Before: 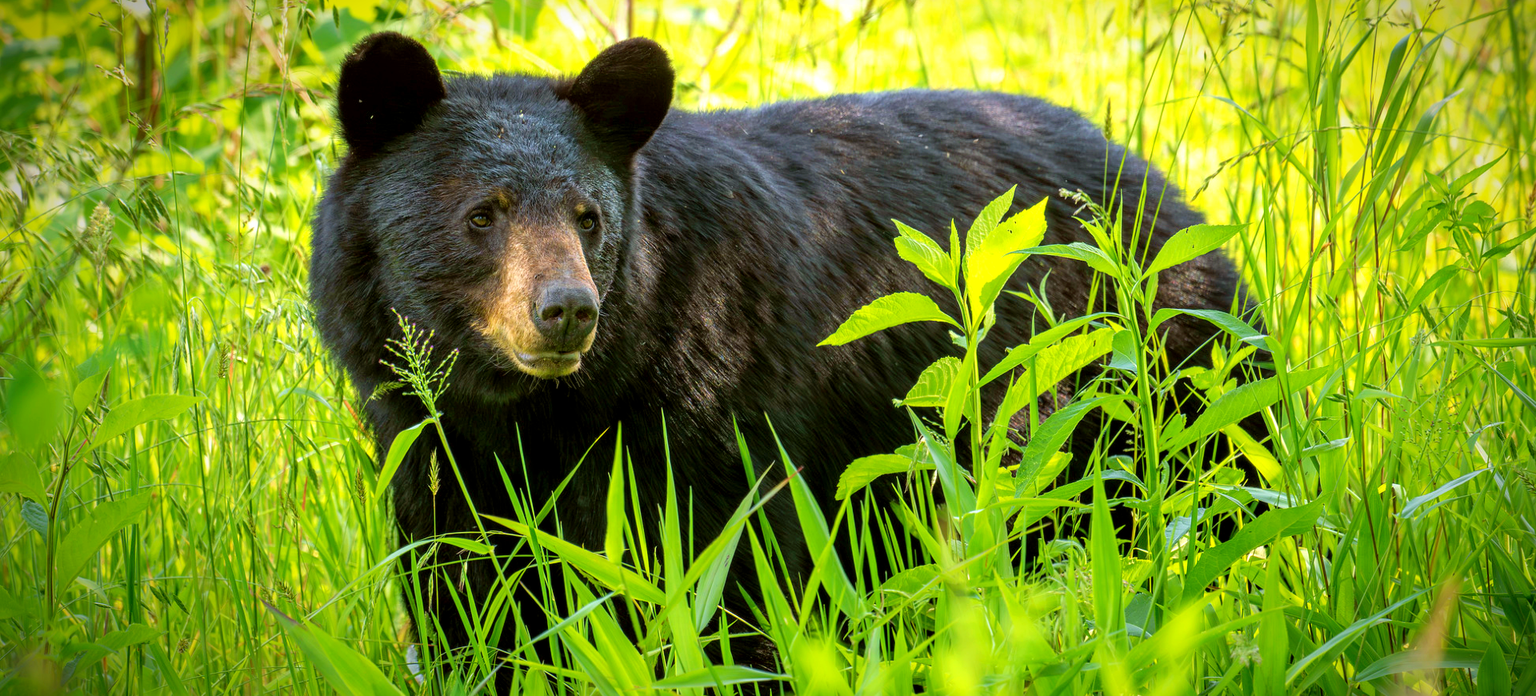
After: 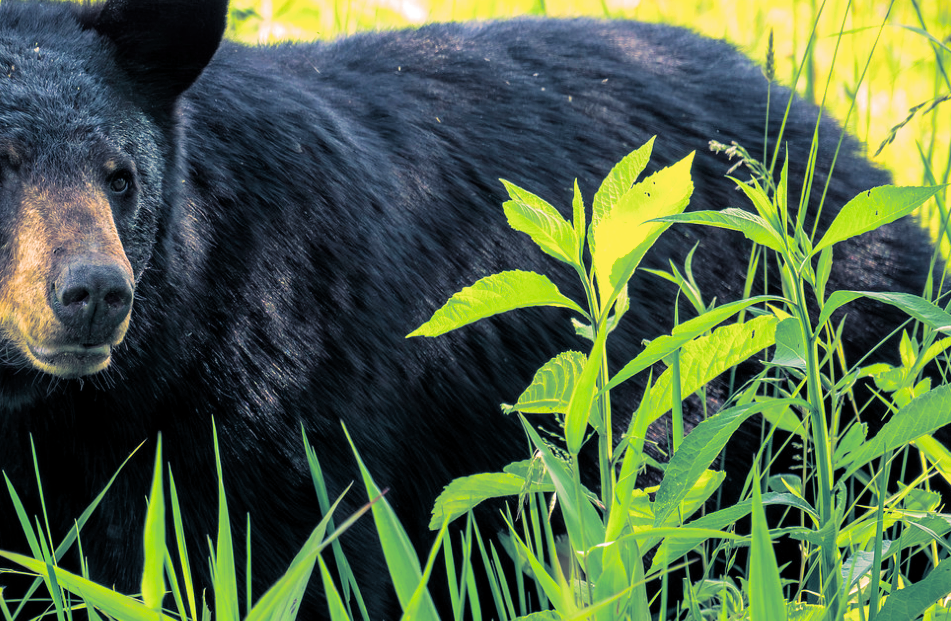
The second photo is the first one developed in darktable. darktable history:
split-toning: shadows › hue 226.8°, shadows › saturation 0.56, highlights › hue 28.8°, balance -40, compress 0%
crop: left 32.075%, top 10.976%, right 18.355%, bottom 17.596%
